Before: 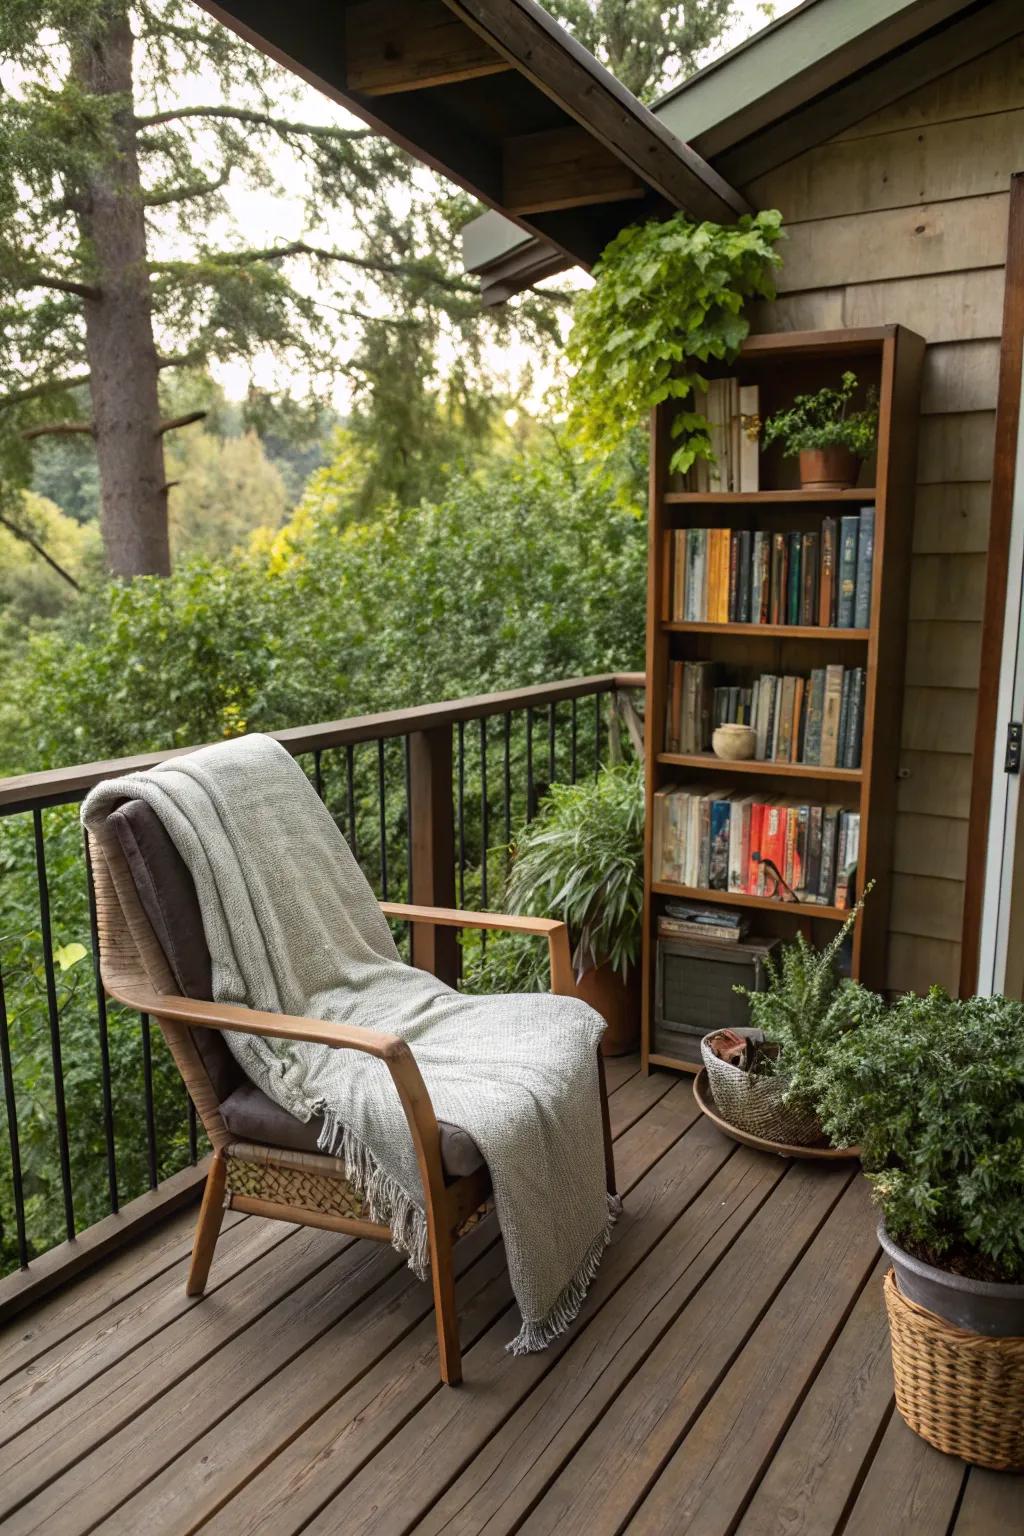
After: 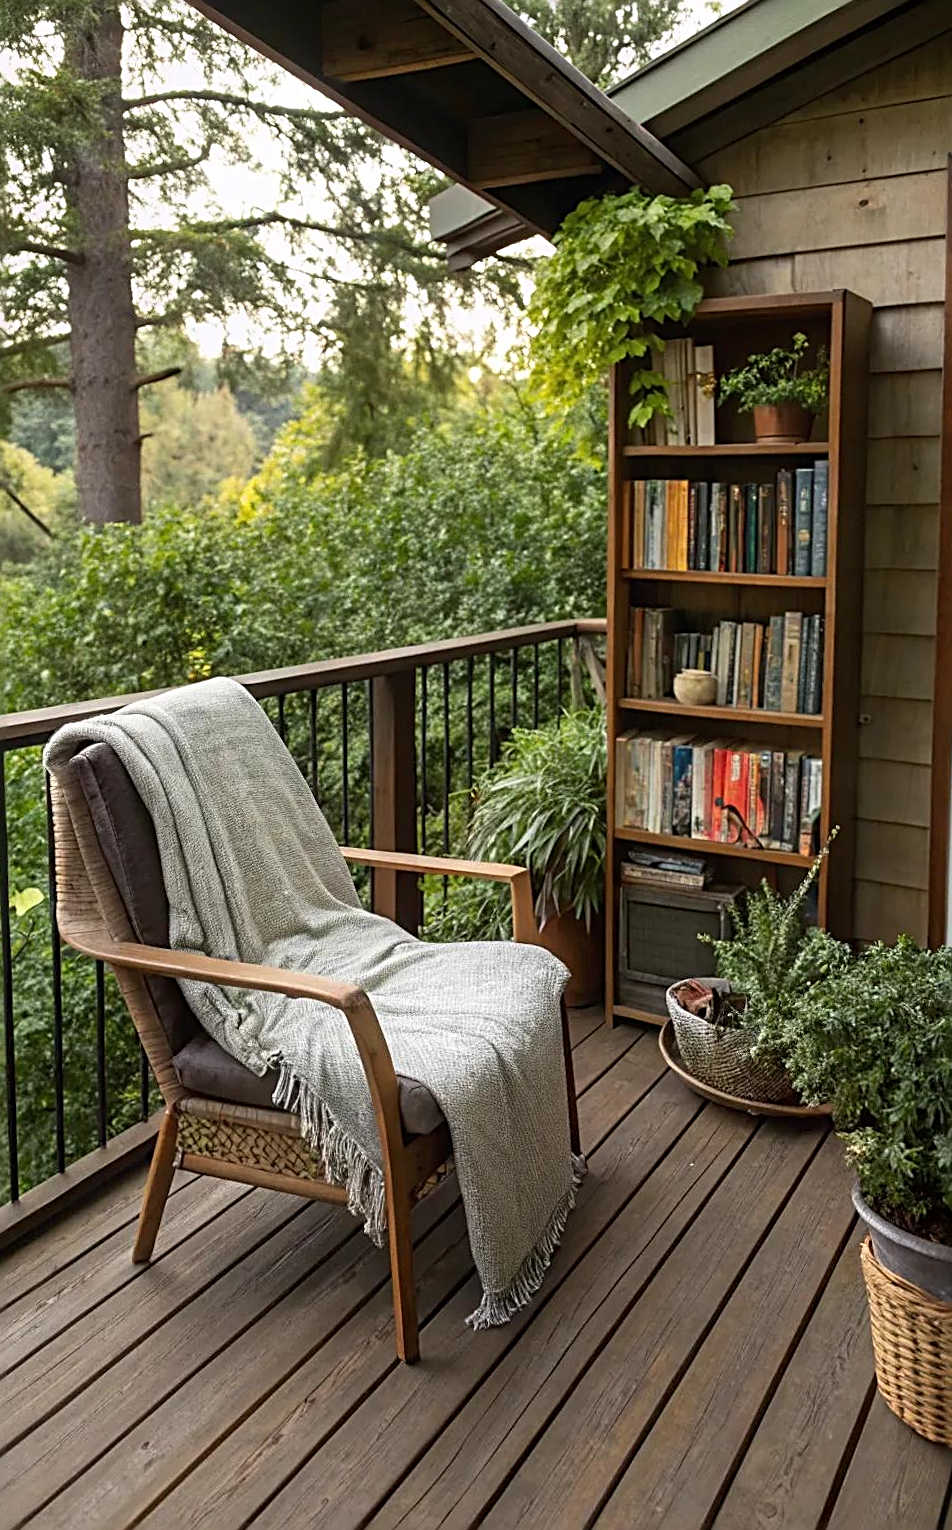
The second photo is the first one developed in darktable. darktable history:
sharpen: radius 2.584, amount 0.688
rotate and perspective: rotation 0.215°, lens shift (vertical) -0.139, crop left 0.069, crop right 0.939, crop top 0.002, crop bottom 0.996
